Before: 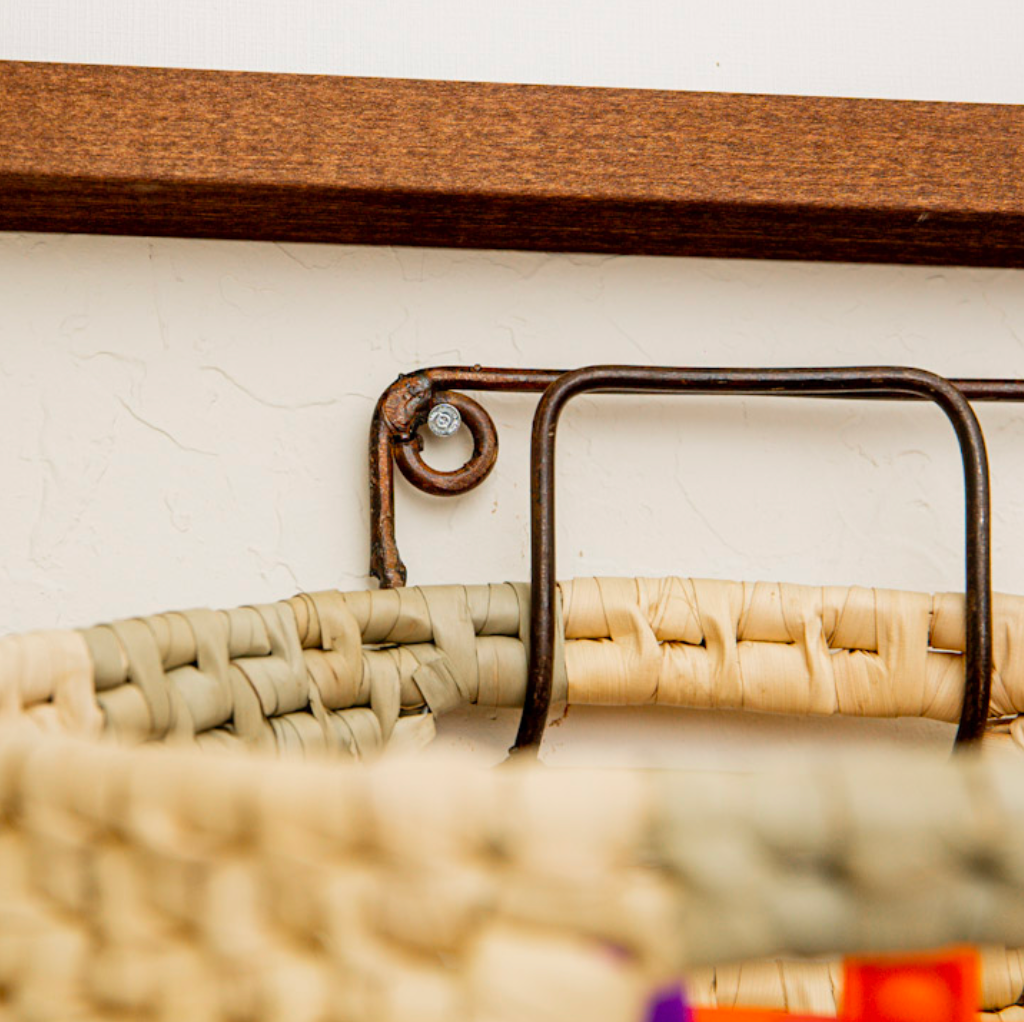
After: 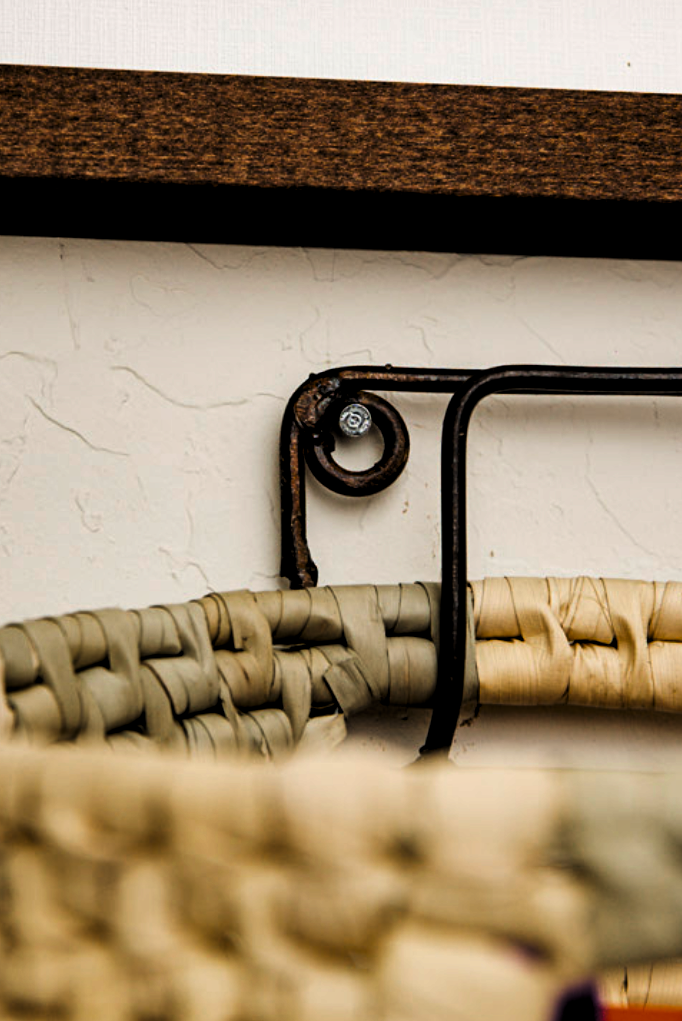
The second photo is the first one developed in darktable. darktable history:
contrast brightness saturation: contrast 0.16, saturation 0.32
shadows and highlights: radius 118.69, shadows 42.21, highlights -61.56, soften with gaussian
levels: mode automatic, black 8.58%, gray 59.42%, levels [0, 0.445, 1]
crop and rotate: left 8.786%, right 24.548%
